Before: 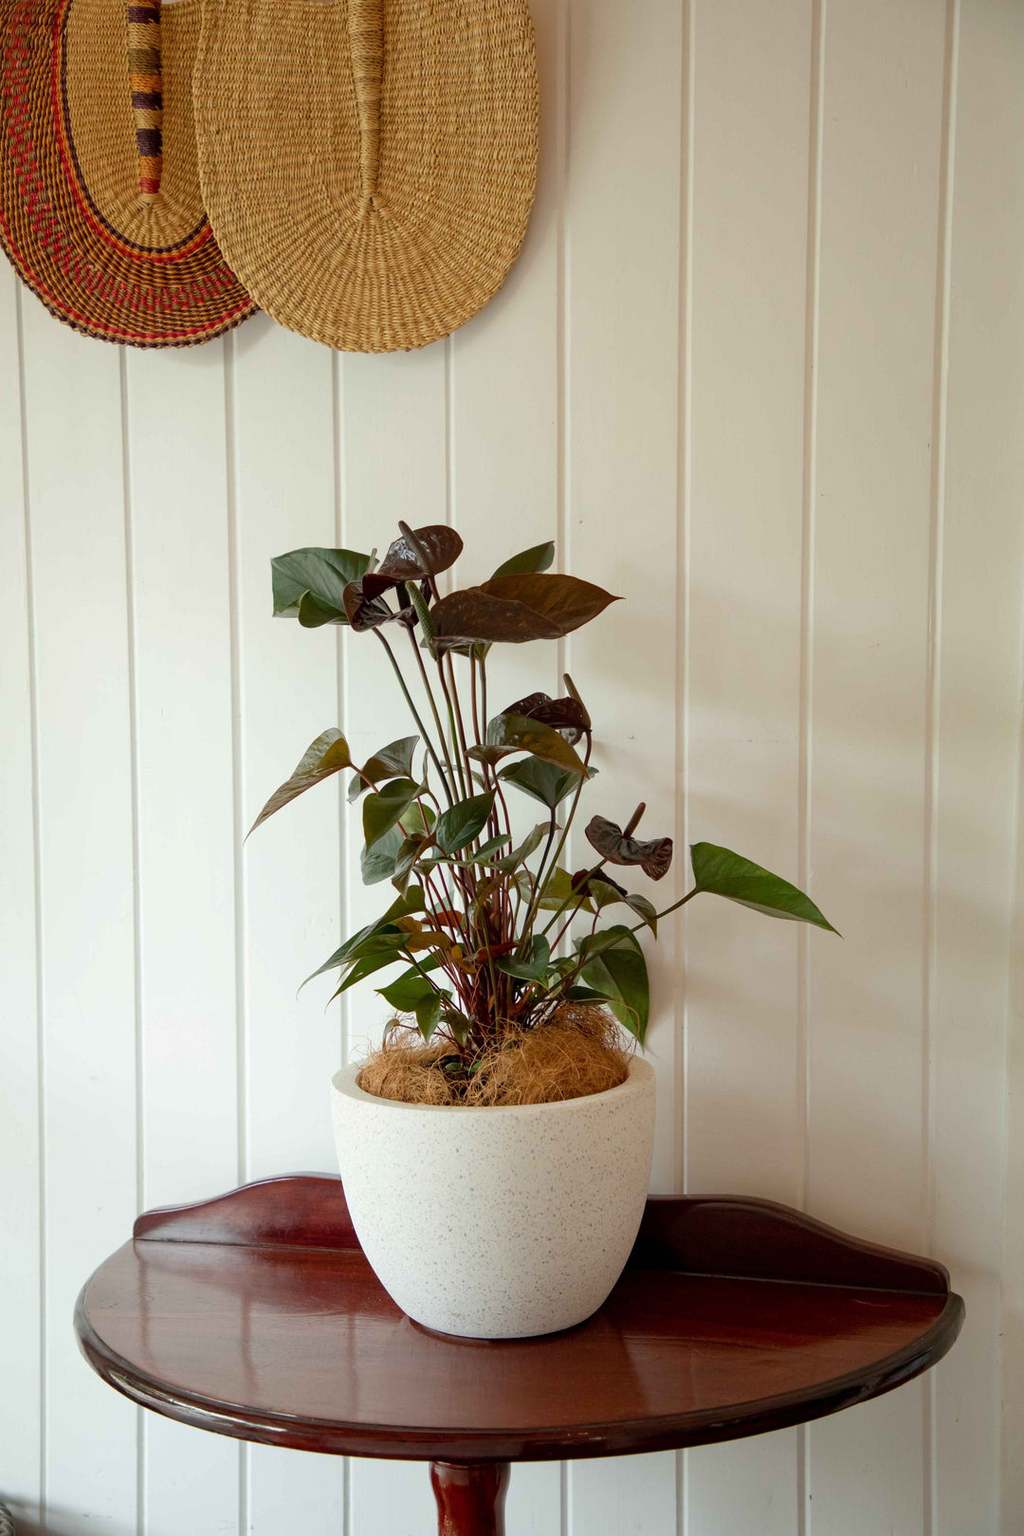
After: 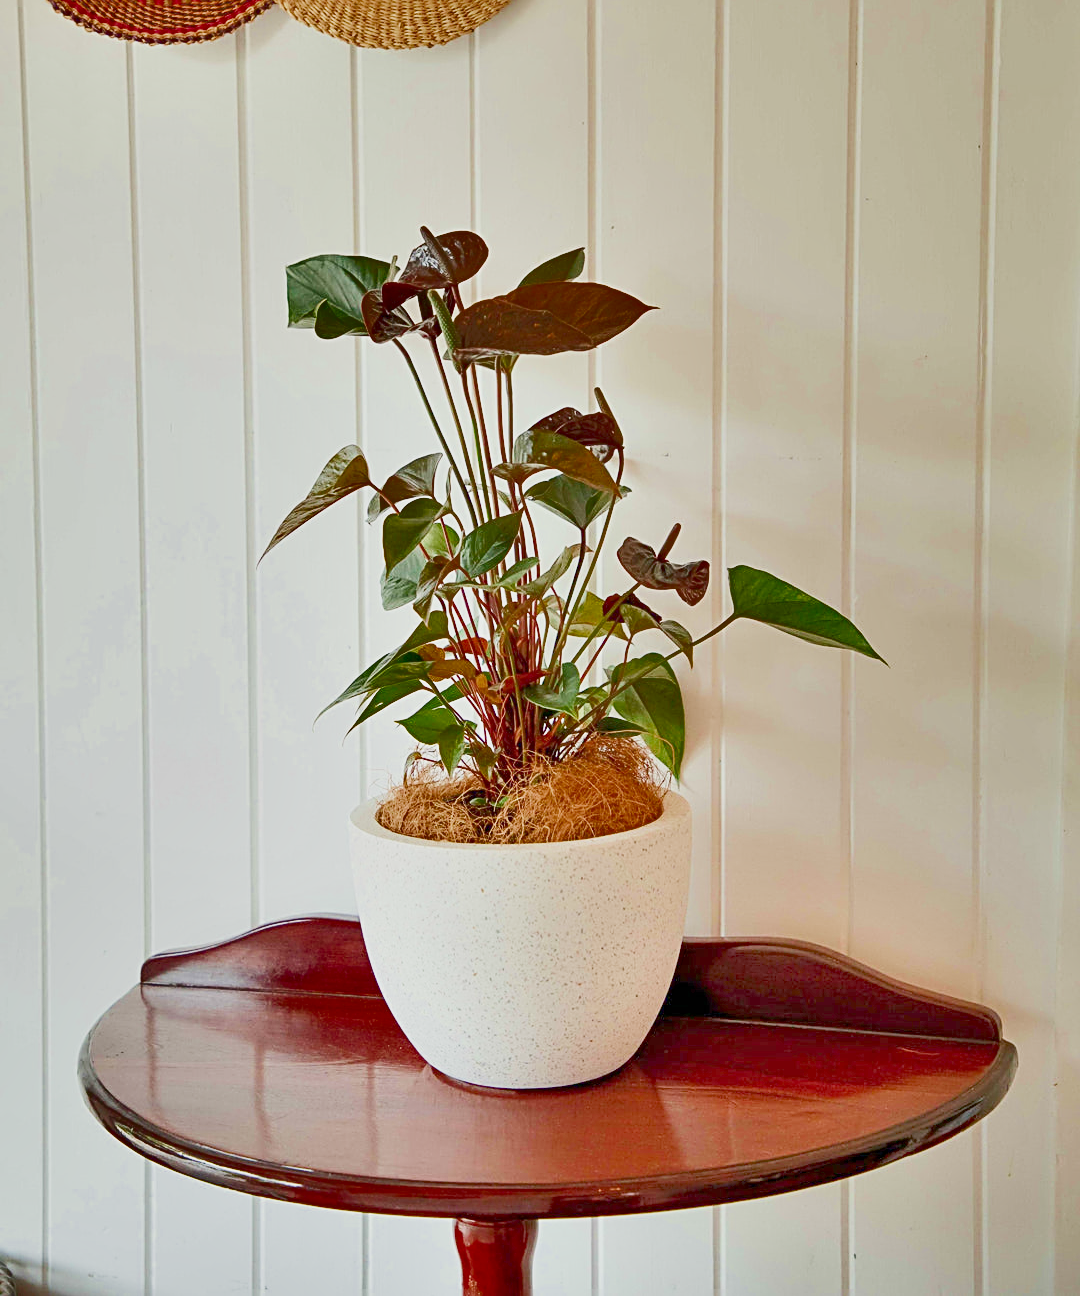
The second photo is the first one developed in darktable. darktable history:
crop and rotate: top 19.998%
filmic rgb: middle gray luminance 2.5%, black relative exposure -10 EV, white relative exposure 7 EV, threshold 6 EV, dynamic range scaling 10%, target black luminance 0%, hardness 3.19, latitude 44.39%, contrast 0.682, highlights saturation mix 5%, shadows ↔ highlights balance 13.63%, add noise in highlights 0, color science v3 (2019), use custom middle-gray values true, iterations of high-quality reconstruction 0, contrast in highlights soft, enable highlight reconstruction true
shadows and highlights: white point adjustment -3.64, highlights -63.34, highlights color adjustment 42%, soften with gaussian
sharpen: radius 2.584, amount 0.688
